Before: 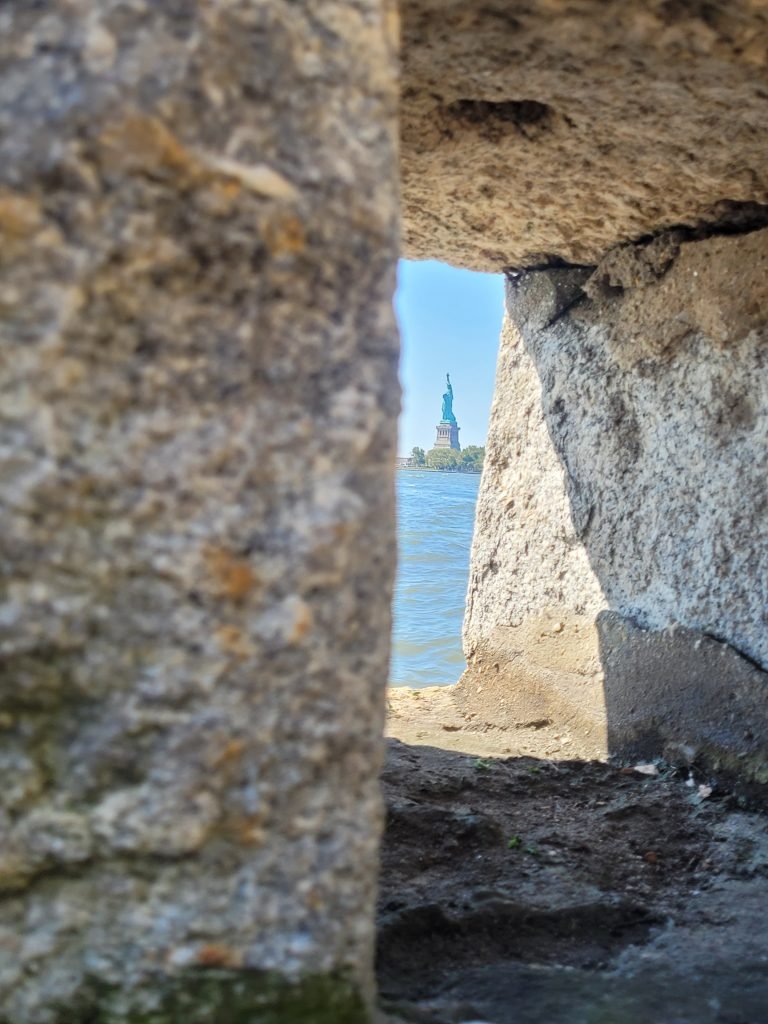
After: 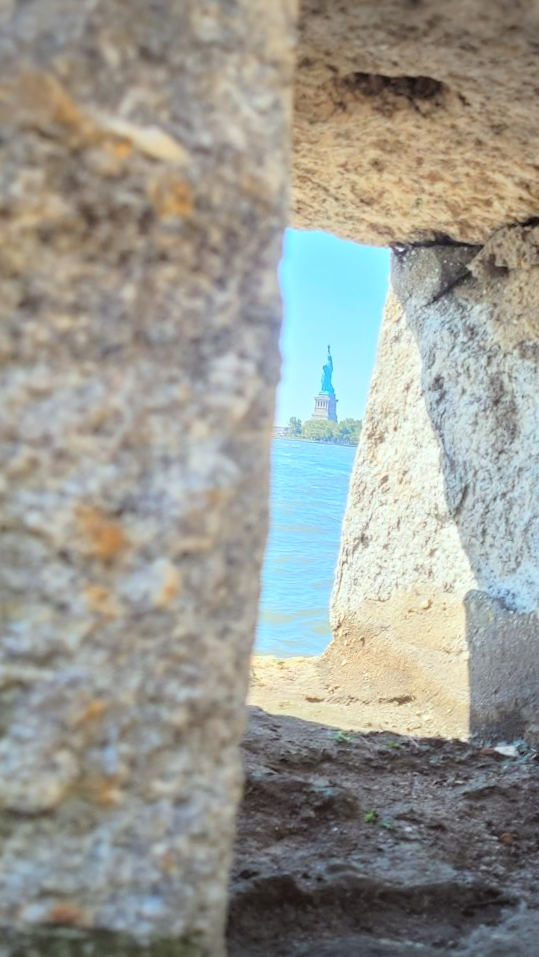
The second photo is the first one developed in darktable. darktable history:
color correction: highlights a* -4.86, highlights b* -3.95, shadows a* 3.95, shadows b* 4.51
vignetting: unbound false
contrast brightness saturation: contrast 0.097, brightness 0.307, saturation 0.149
crop and rotate: angle -2.97°, left 14.198%, top 0.044%, right 10.819%, bottom 0.076%
